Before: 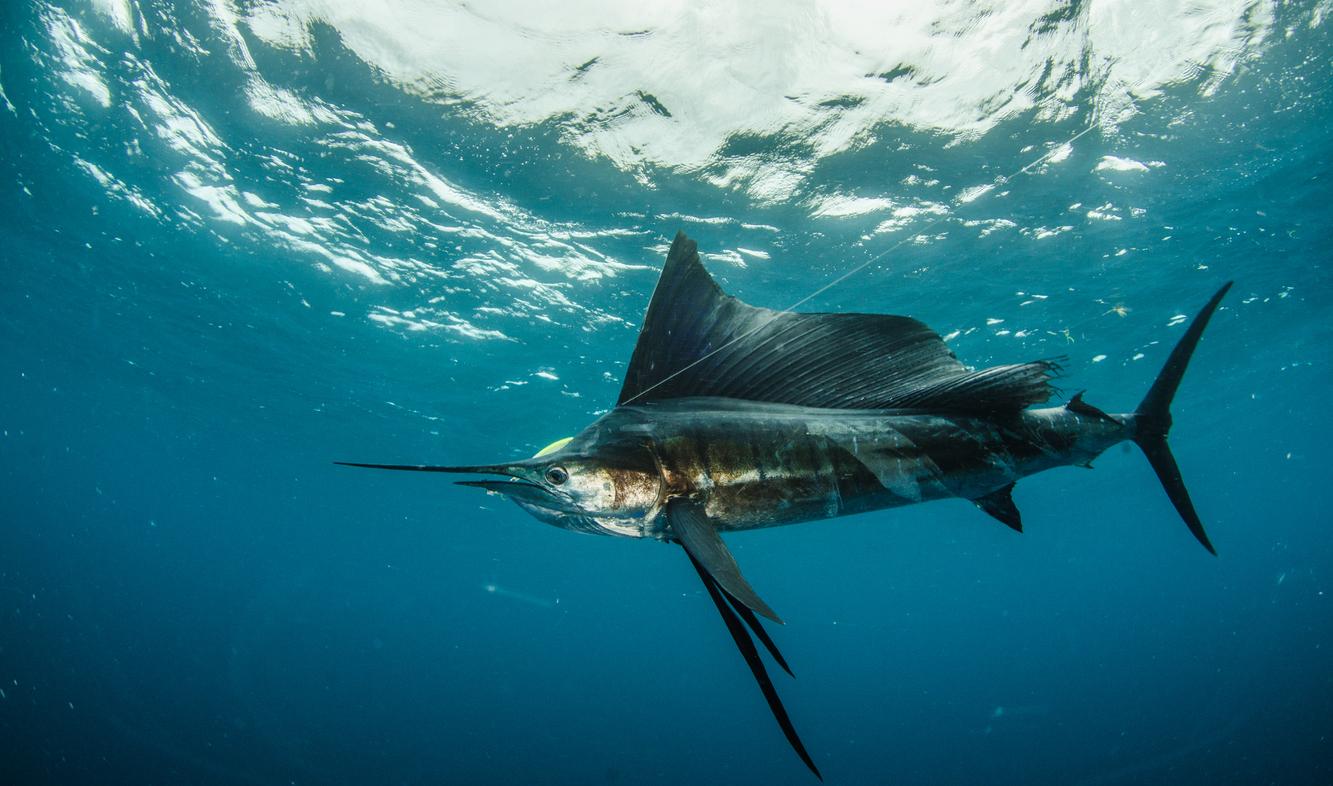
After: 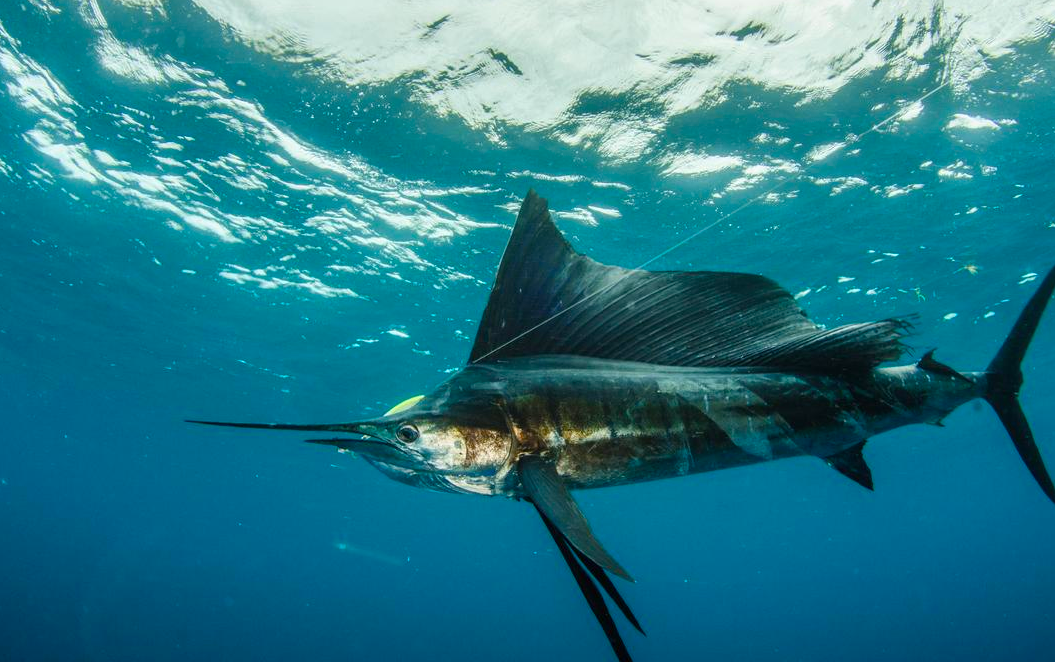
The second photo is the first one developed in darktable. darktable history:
color balance rgb: perceptual saturation grading › global saturation 20%, global vibrance 20%
crop: left 11.225%, top 5.381%, right 9.565%, bottom 10.314%
